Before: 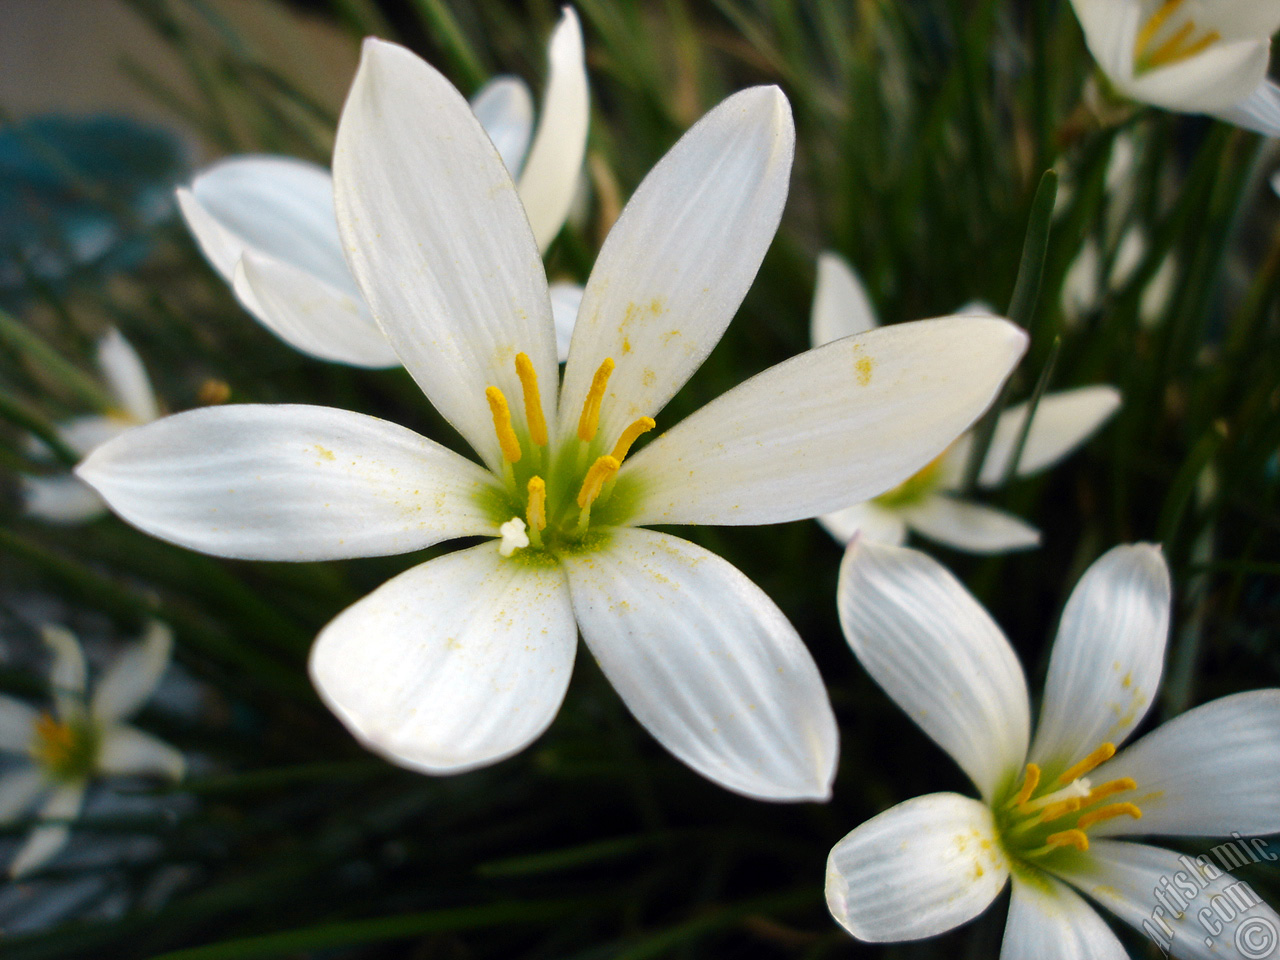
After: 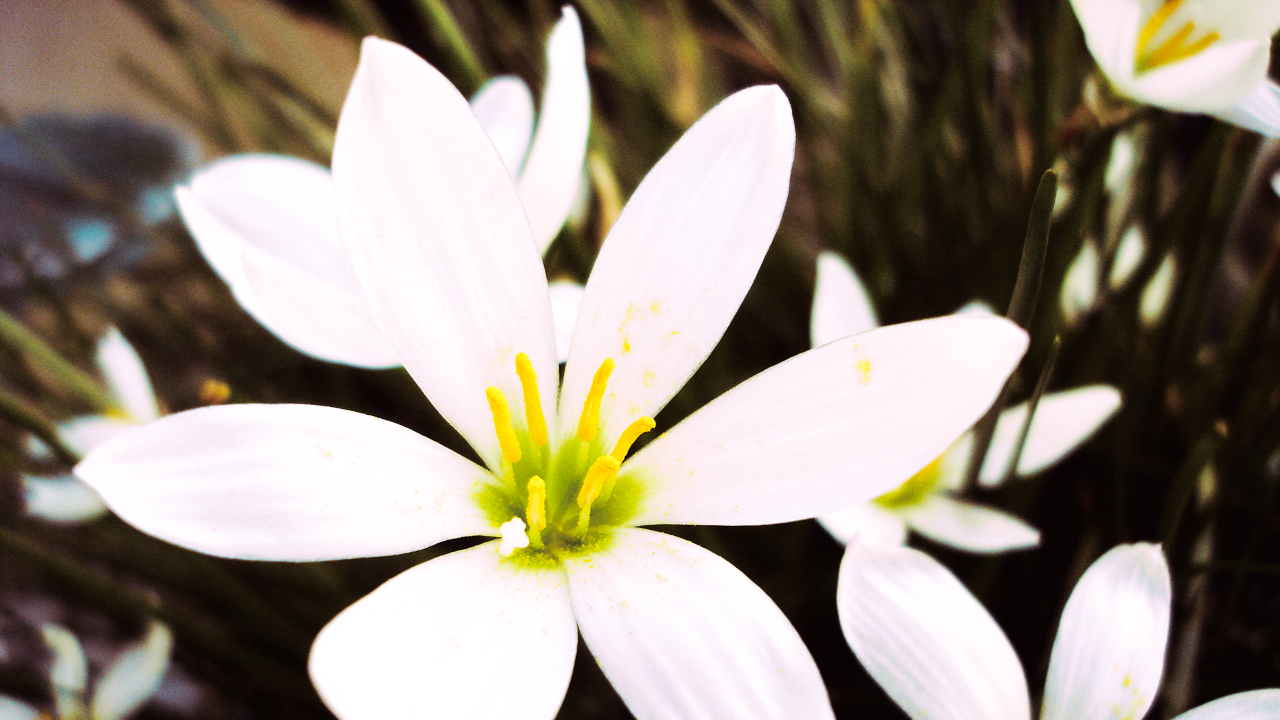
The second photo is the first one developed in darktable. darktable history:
crop: bottom 24.967%
split-toning: highlights › hue 298.8°, highlights › saturation 0.73, compress 41.76%
base curve: curves: ch0 [(0, 0.003) (0.001, 0.002) (0.006, 0.004) (0.02, 0.022) (0.048, 0.086) (0.094, 0.234) (0.162, 0.431) (0.258, 0.629) (0.385, 0.8) (0.548, 0.918) (0.751, 0.988) (1, 1)], preserve colors none
